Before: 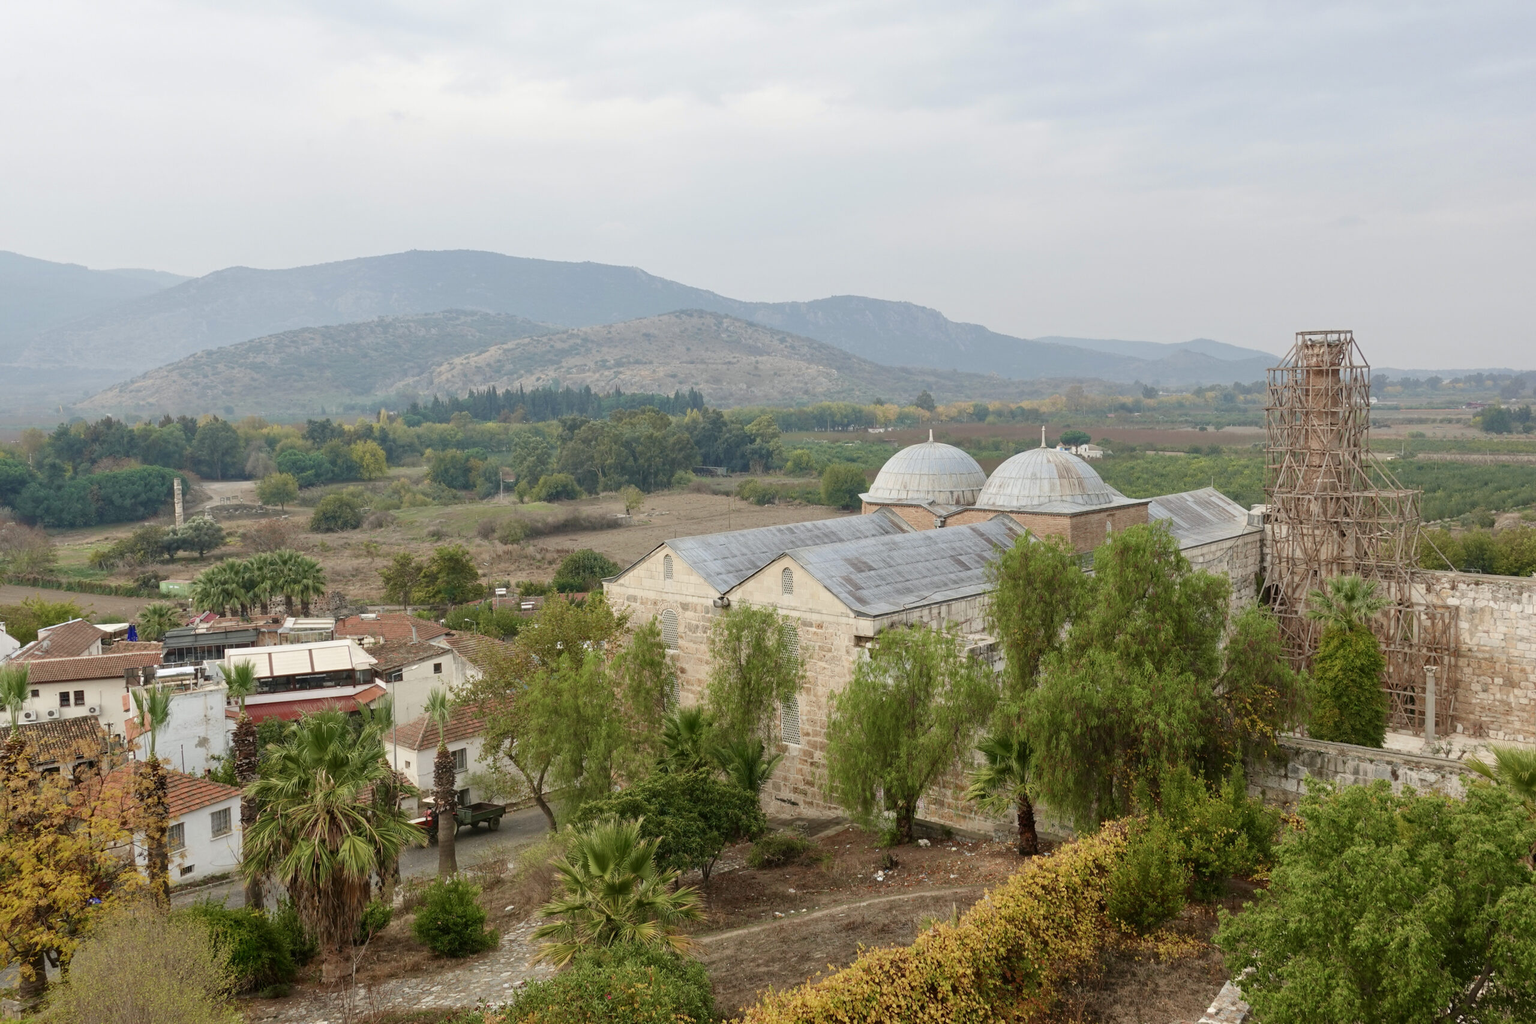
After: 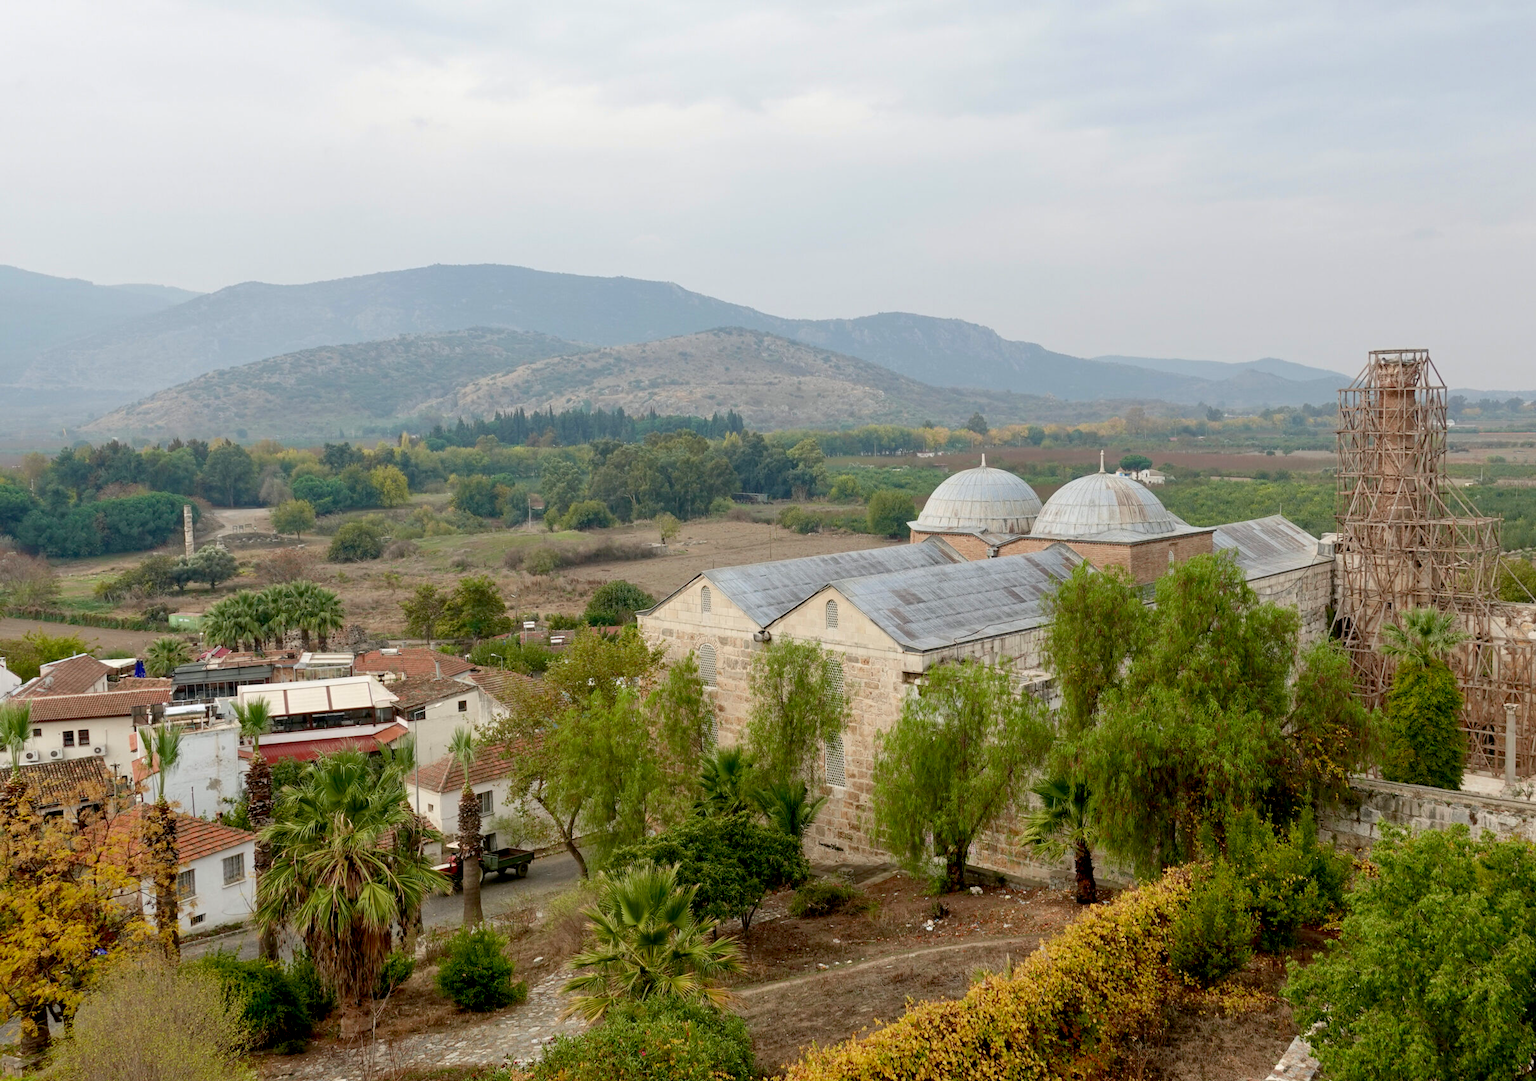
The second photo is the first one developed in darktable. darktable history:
crop and rotate: left 0%, right 5.297%
exposure: black level correction 0.013, compensate highlight preservation false
